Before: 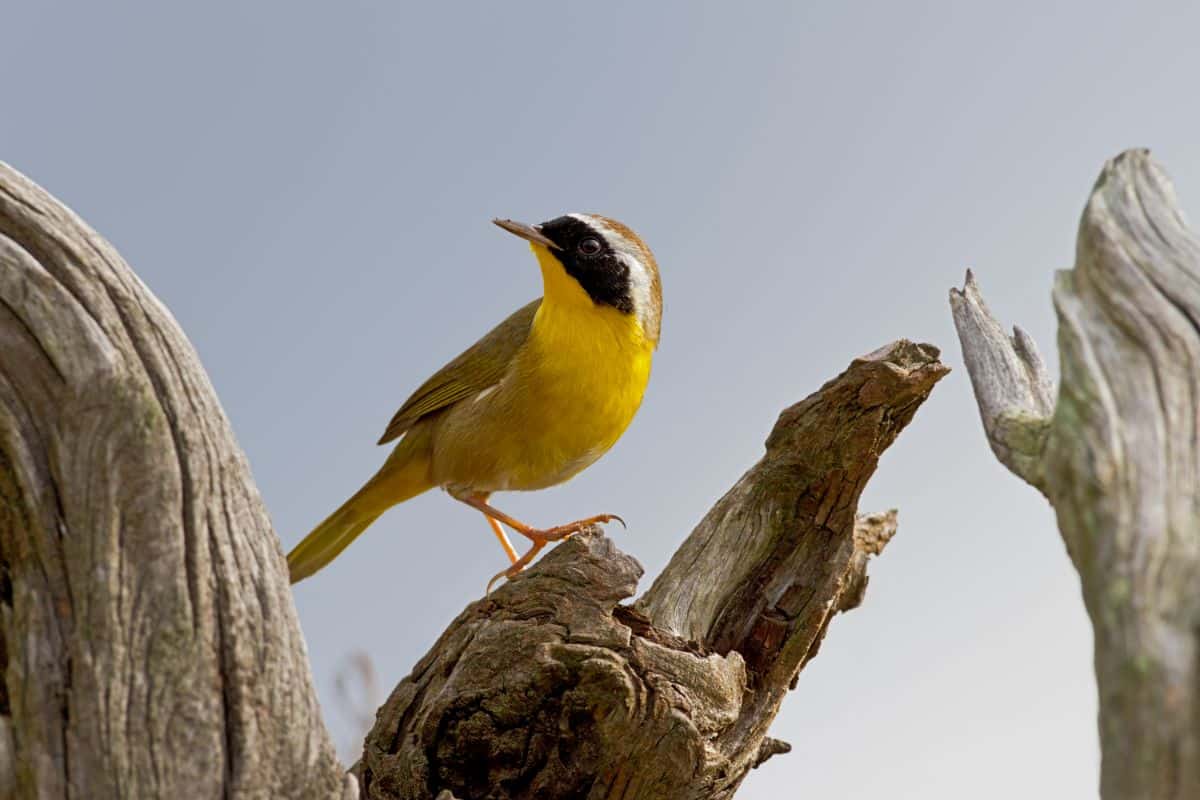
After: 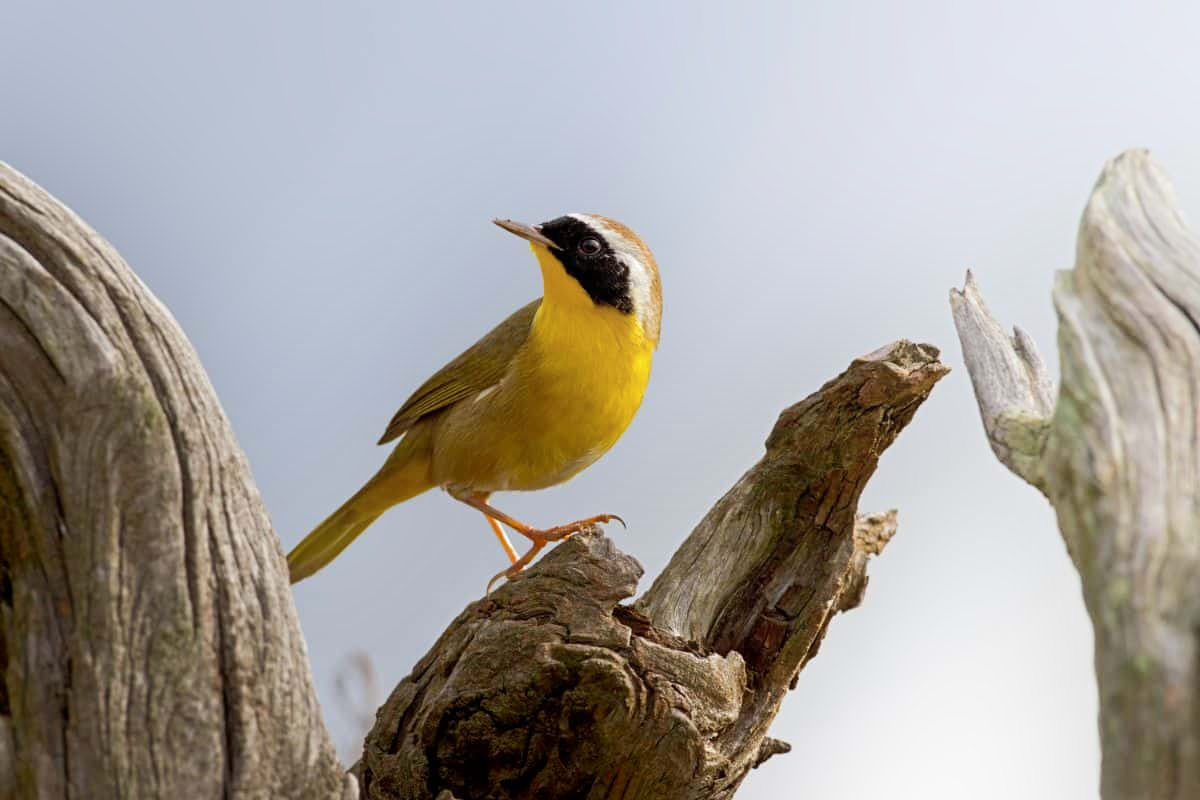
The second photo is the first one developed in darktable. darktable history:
tone equalizer: on, module defaults
shadows and highlights: shadows -54.3, highlights 86.09, soften with gaussian
